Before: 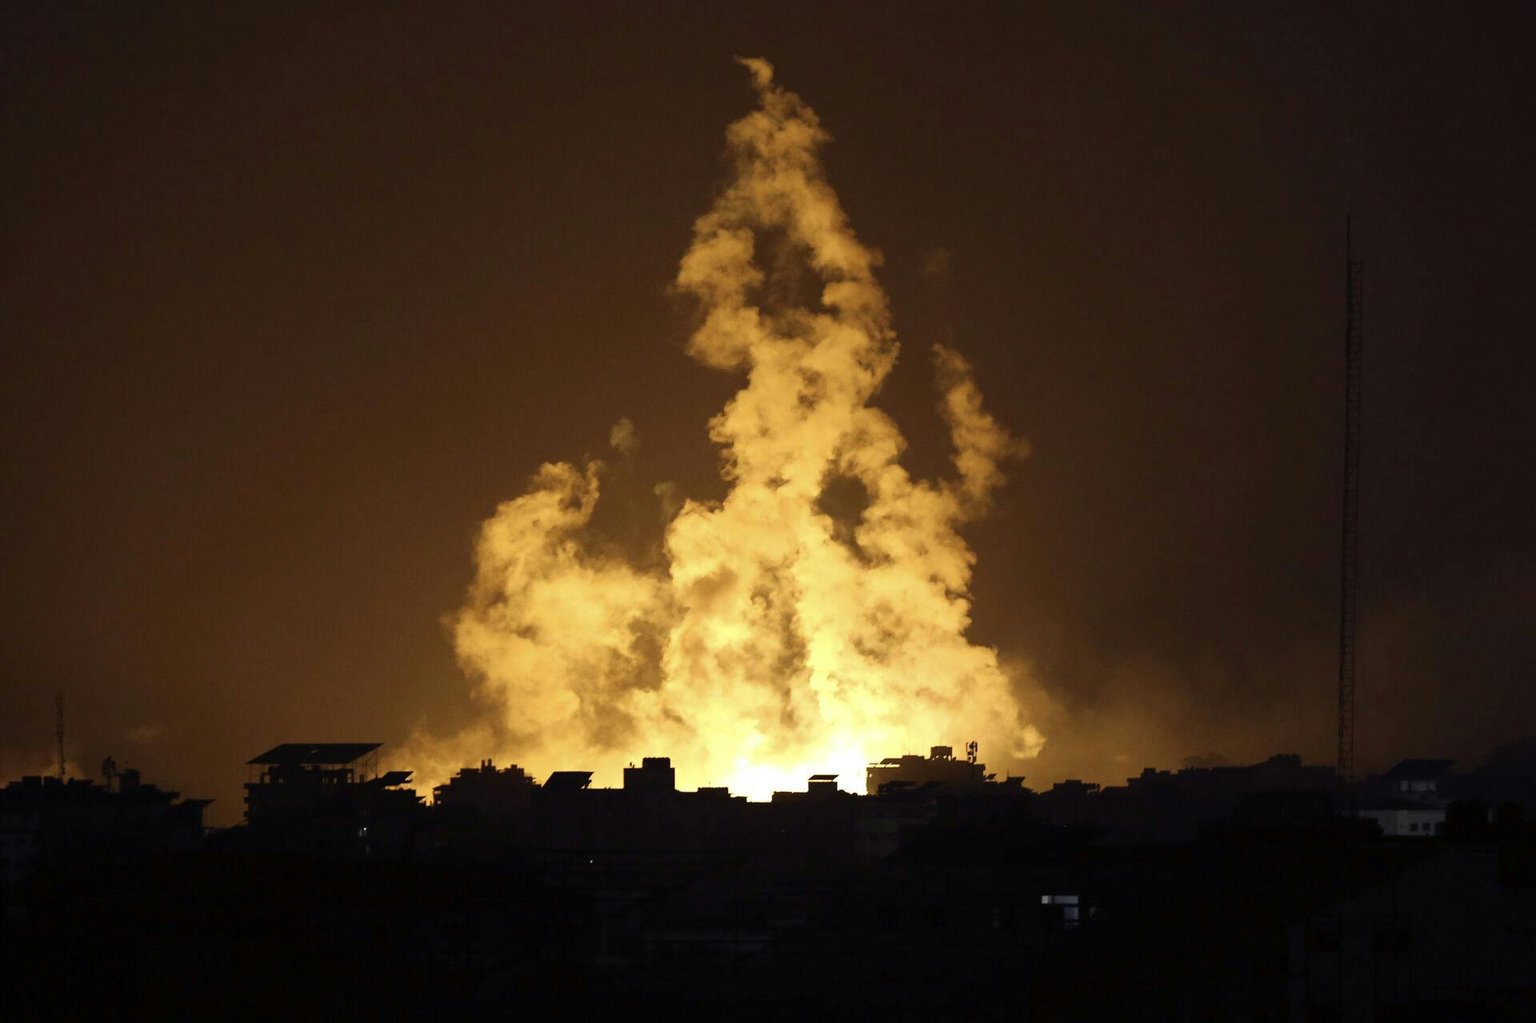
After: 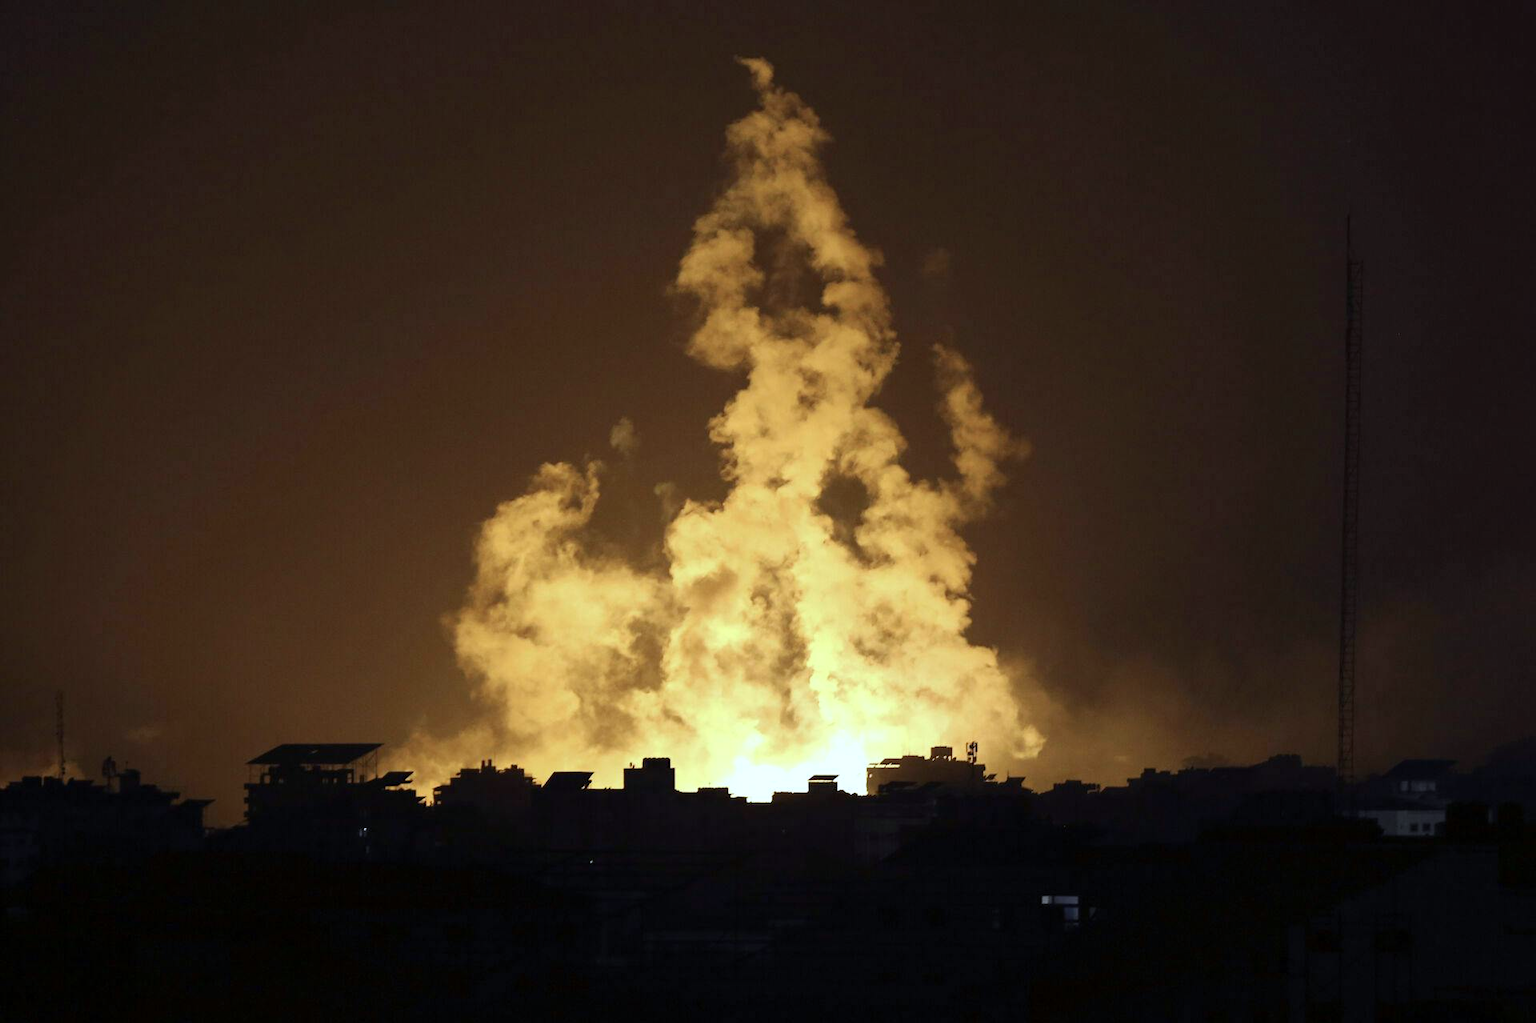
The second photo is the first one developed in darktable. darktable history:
color calibration: x 0.37, y 0.382, temperature 4313.49 K
